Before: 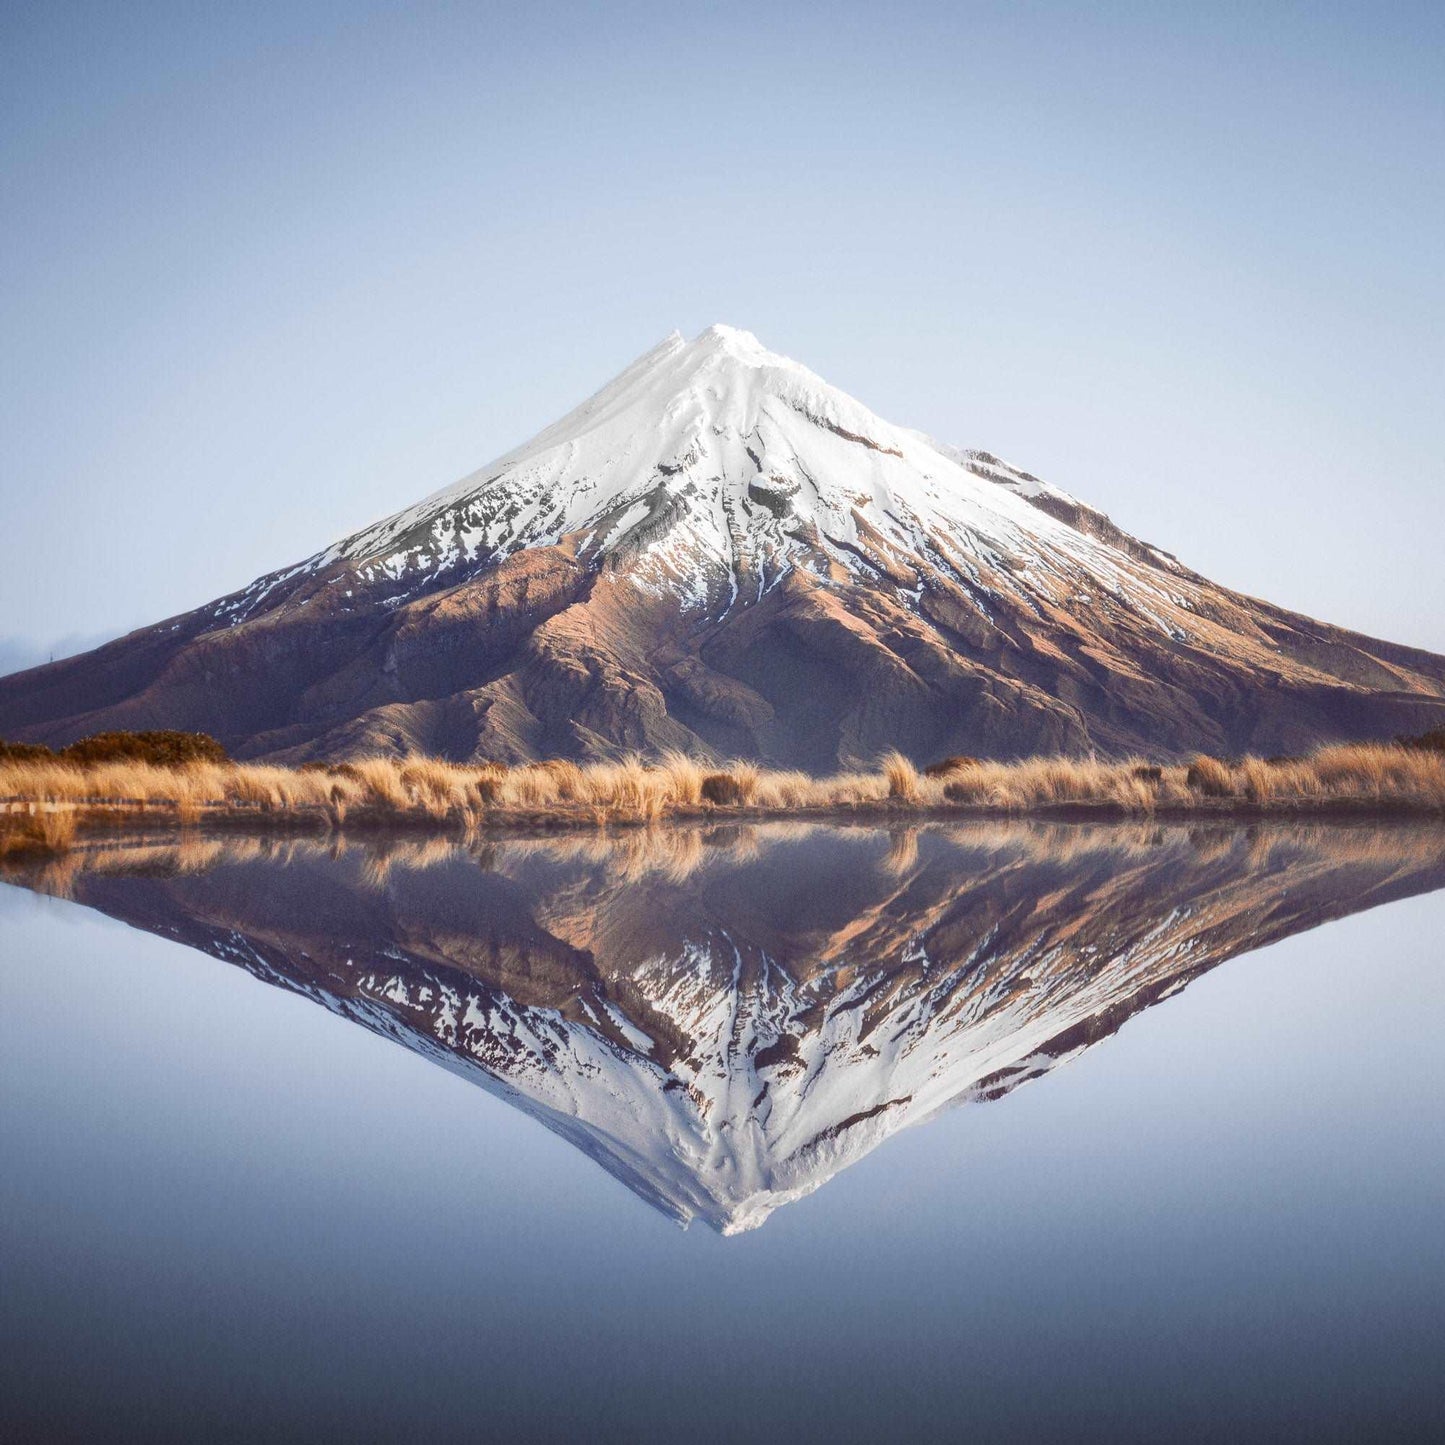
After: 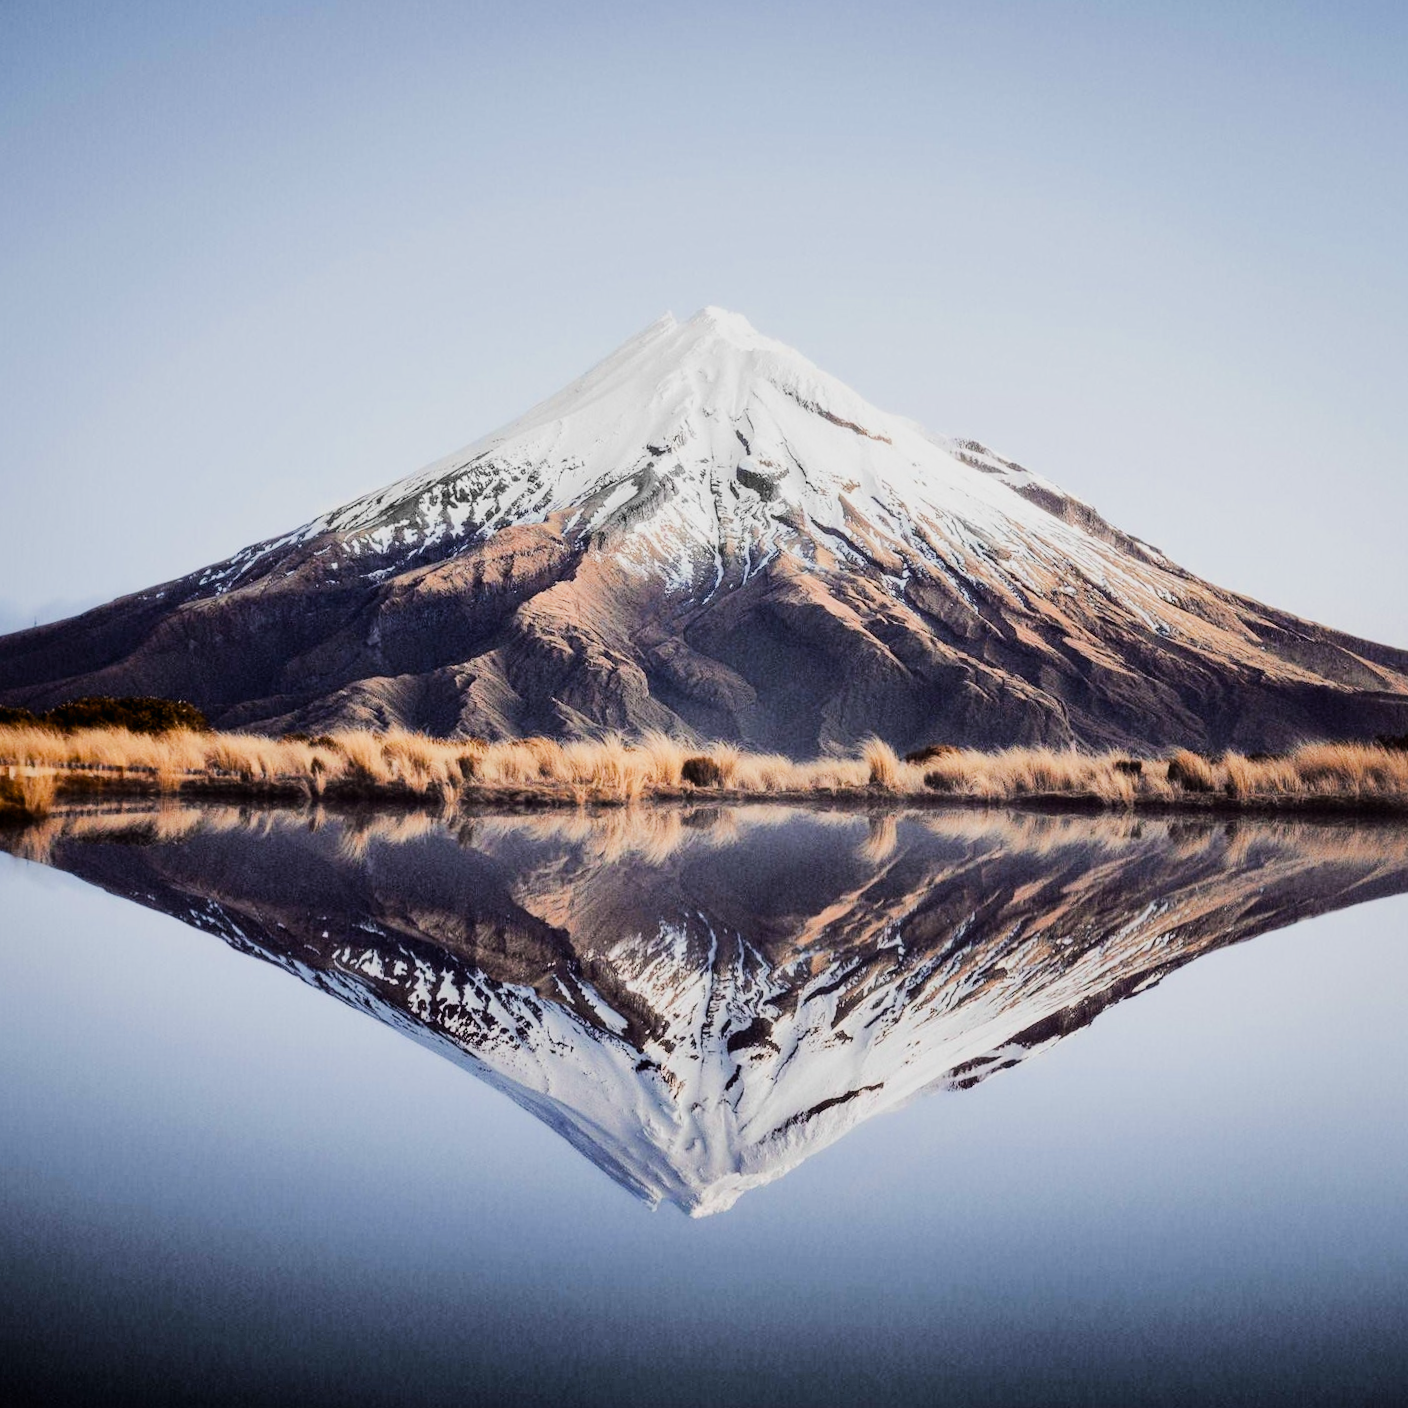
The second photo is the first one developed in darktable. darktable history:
exposure: black level correction 0.013, compensate highlight preservation false
crop and rotate: angle -1.51°
tone equalizer: -8 EV -1.1 EV, -7 EV -0.971 EV, -6 EV -0.902 EV, -5 EV -0.618 EV, -3 EV 0.593 EV, -2 EV 0.848 EV, -1 EV 0.99 EV, +0 EV 1.07 EV, edges refinement/feathering 500, mask exposure compensation -1.57 EV, preserve details no
filmic rgb: black relative exposure -7.65 EV, white relative exposure 4.56 EV, hardness 3.61, contrast 1.054
shadows and highlights: shadows 24.85, white point adjustment -2.86, highlights -29.7
